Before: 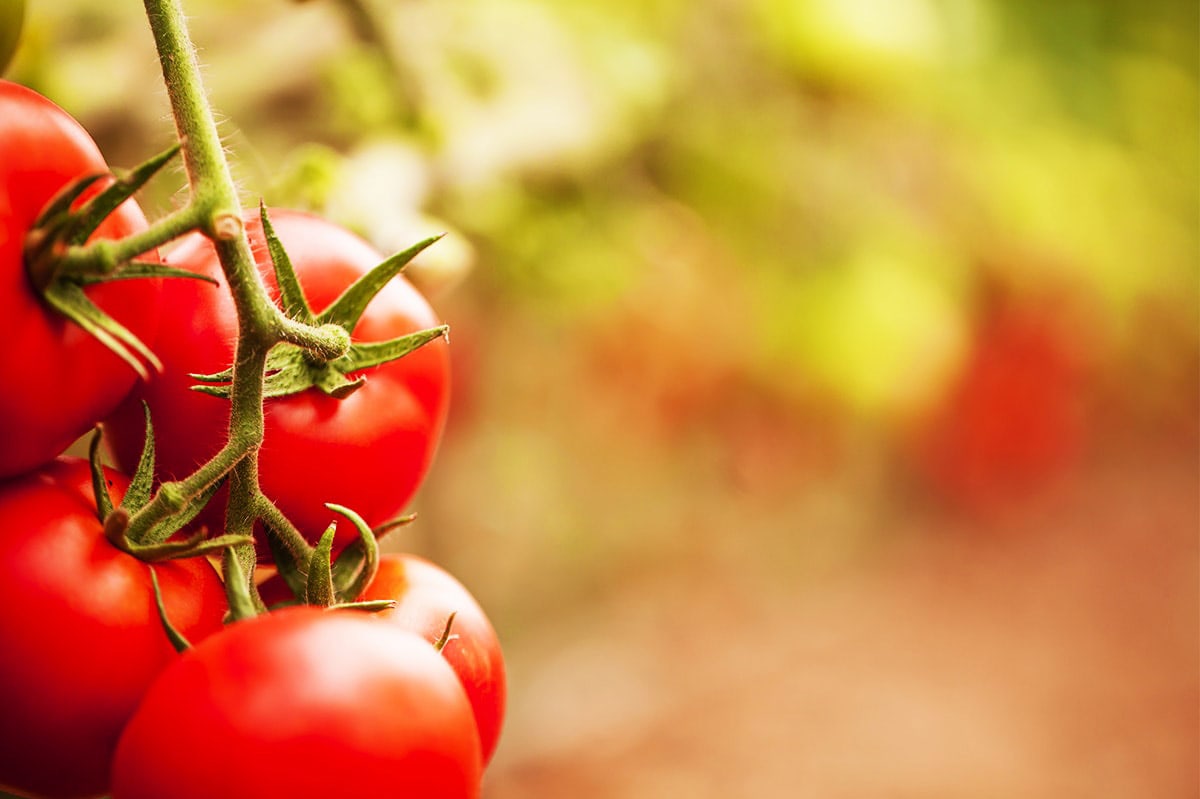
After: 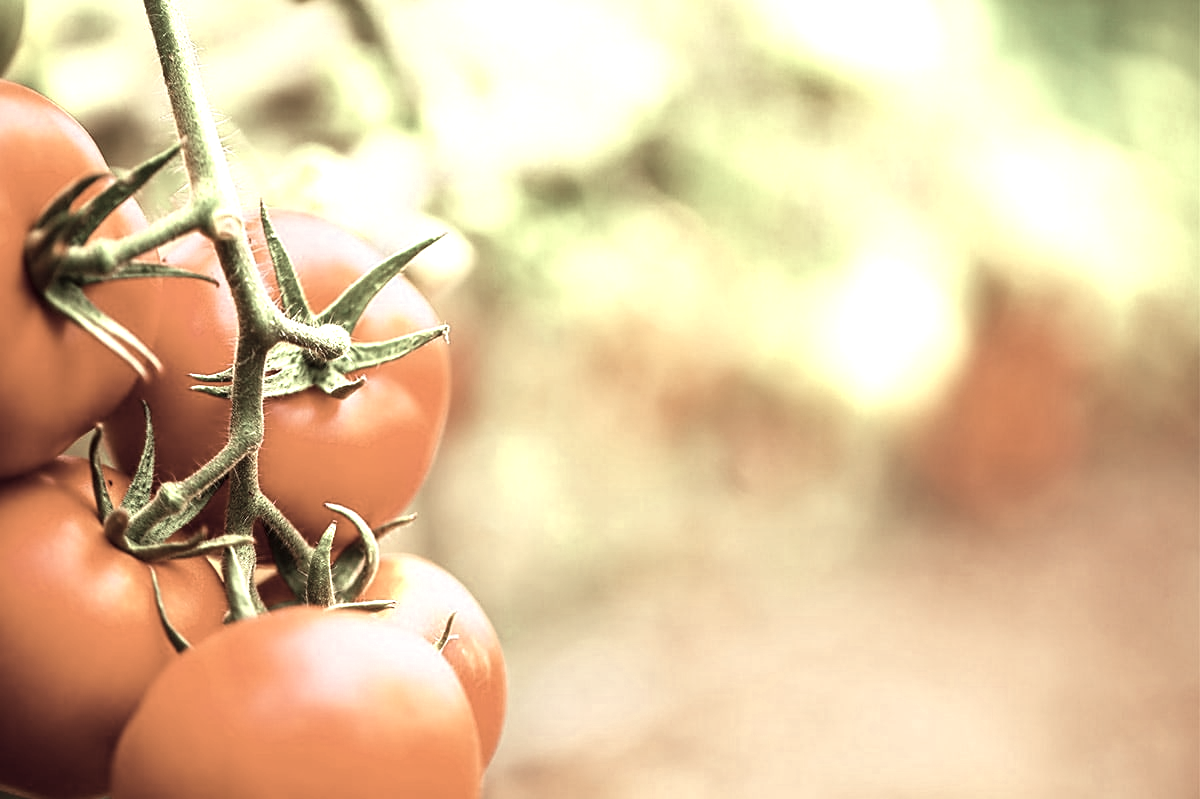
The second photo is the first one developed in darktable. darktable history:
tone equalizer: edges refinement/feathering 500, mask exposure compensation -1.57 EV, preserve details no
shadows and highlights: shadows 32.3, highlights -33.1, soften with gaussian
color zones: curves: ch0 [(0.25, 0.667) (0.758, 0.368)]; ch1 [(0.215, 0.245) (0.761, 0.373)]; ch2 [(0.247, 0.554) (0.761, 0.436)]
sharpen: amount 0.217
